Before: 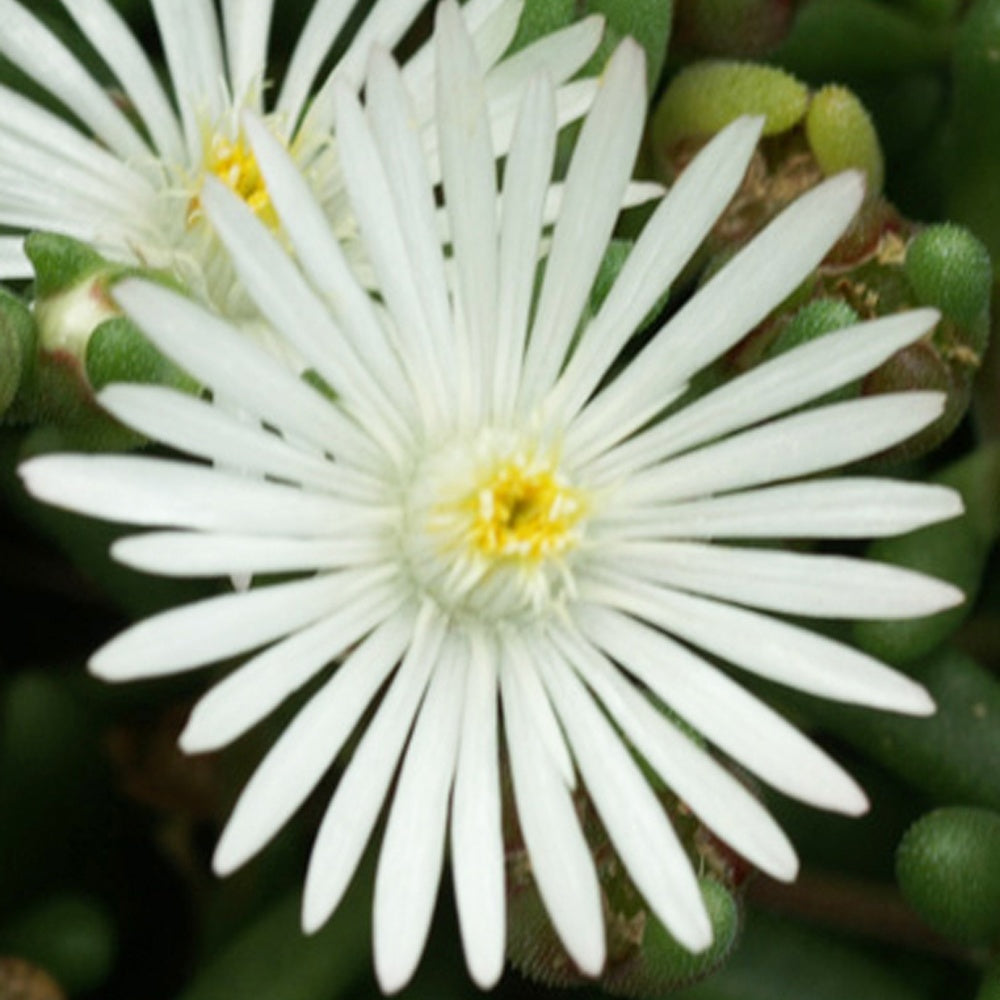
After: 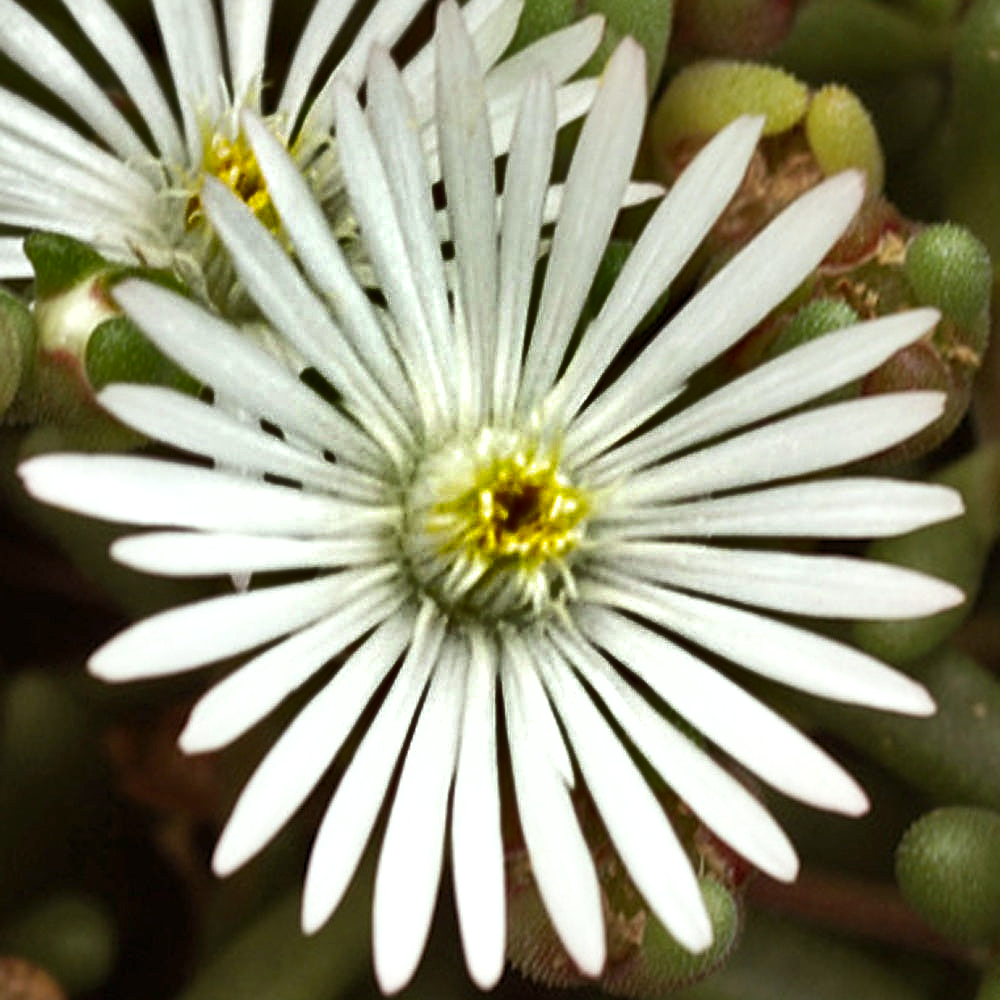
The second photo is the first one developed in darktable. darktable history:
rgb levels: mode RGB, independent channels, levels [[0, 0.474, 1], [0, 0.5, 1], [0, 0.5, 1]]
sharpen: on, module defaults
shadows and highlights: shadows 20.91, highlights -82.73, soften with gaussian
exposure: exposure 0.29 EV, compensate highlight preservation false
